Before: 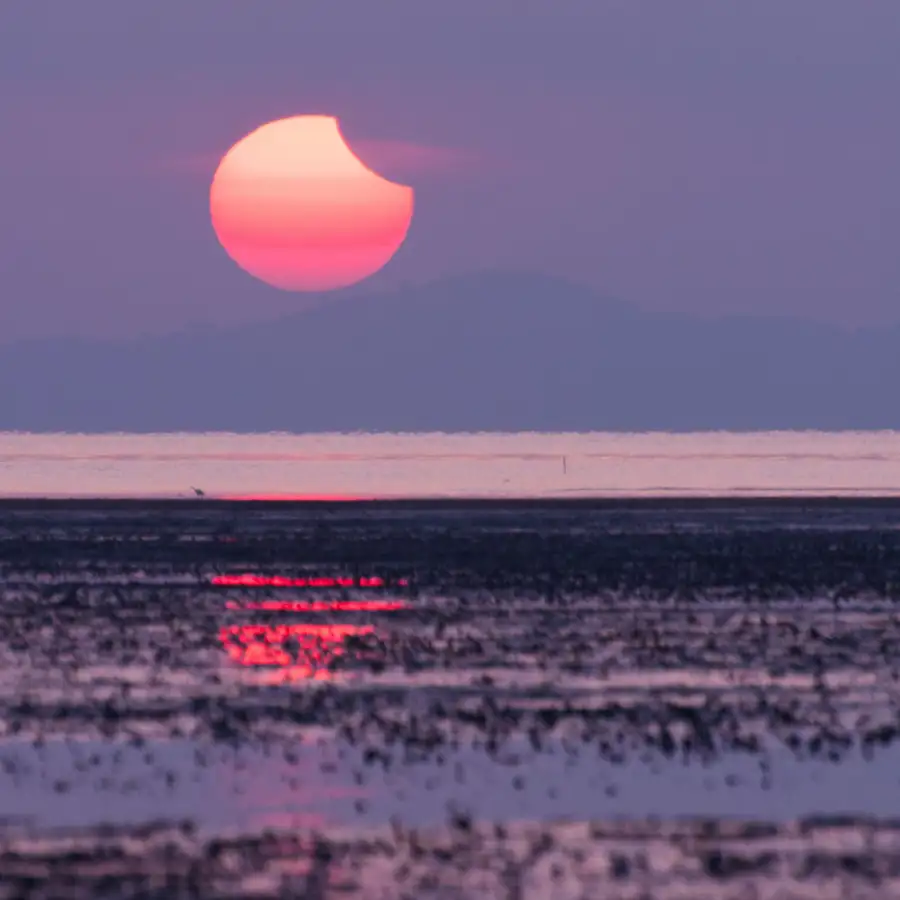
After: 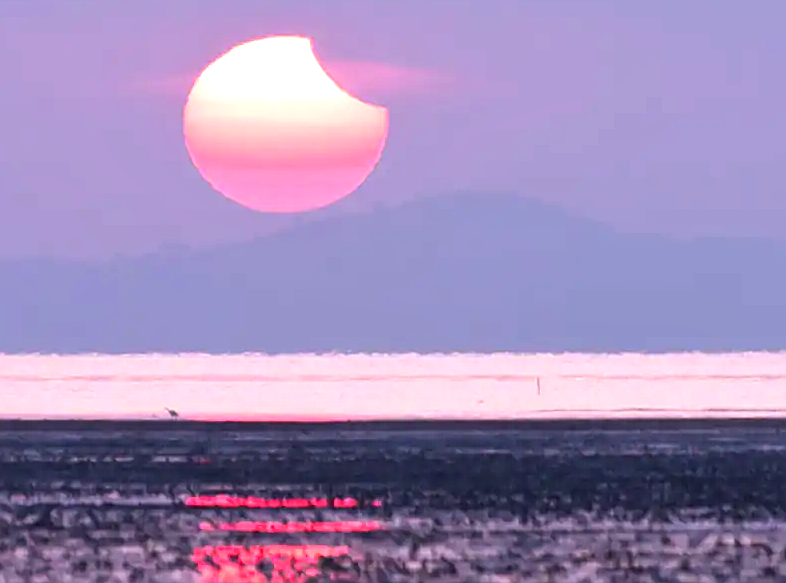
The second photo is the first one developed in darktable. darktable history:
exposure: exposure 1.148 EV, compensate highlight preservation false
sharpen: on, module defaults
crop: left 2.962%, top 8.837%, right 9.673%, bottom 26.352%
local contrast: mode bilateral grid, contrast 21, coarseness 50, detail 119%, midtone range 0.2
